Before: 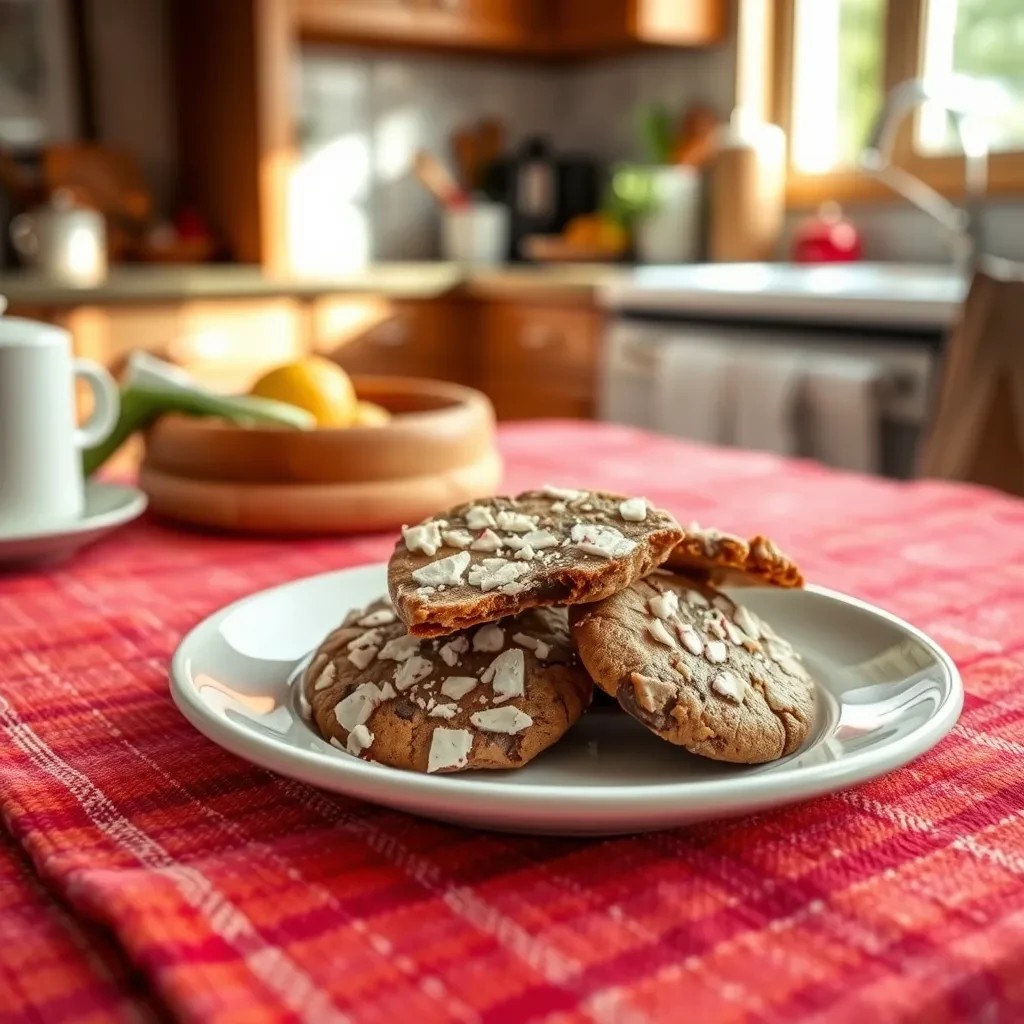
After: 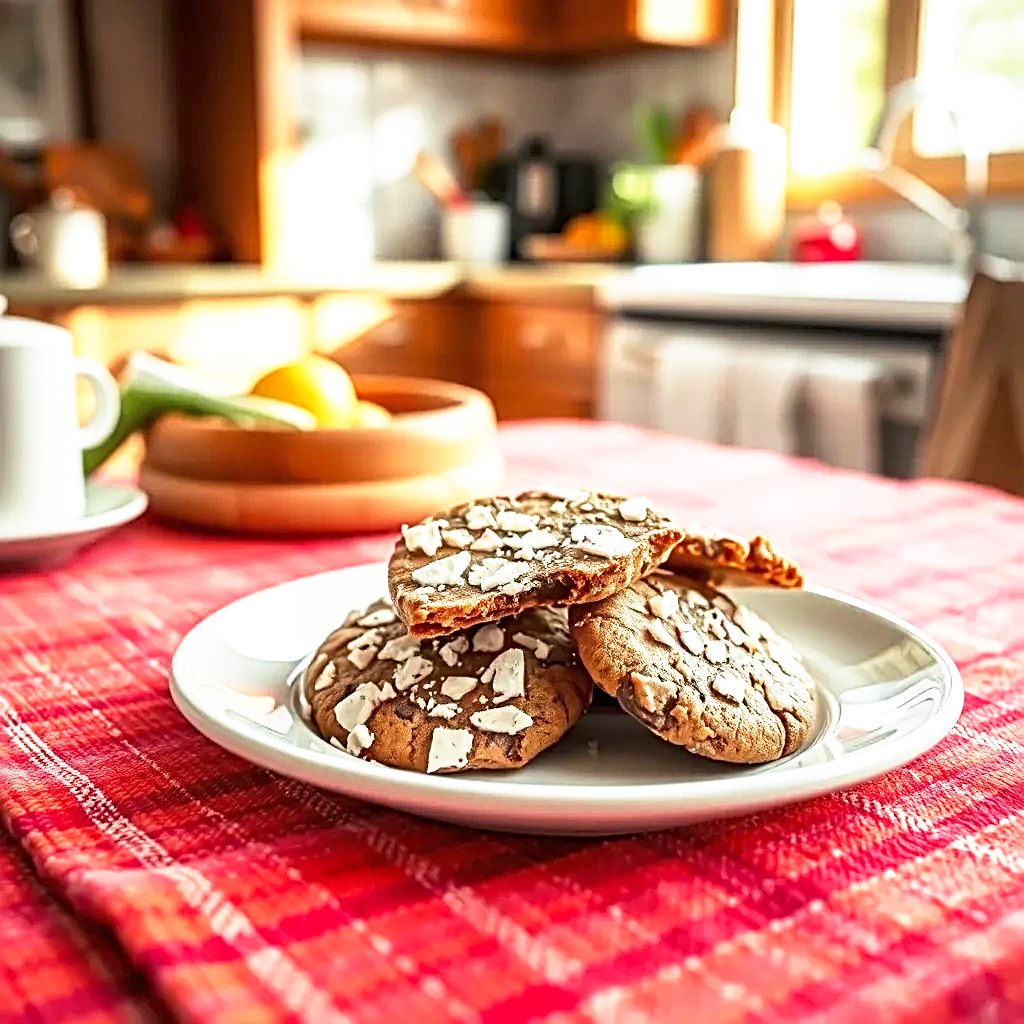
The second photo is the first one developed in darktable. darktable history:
base curve: curves: ch0 [(0, 0) (0.495, 0.917) (1, 1)], preserve colors none
sharpen: radius 3.071, amount 0.761
